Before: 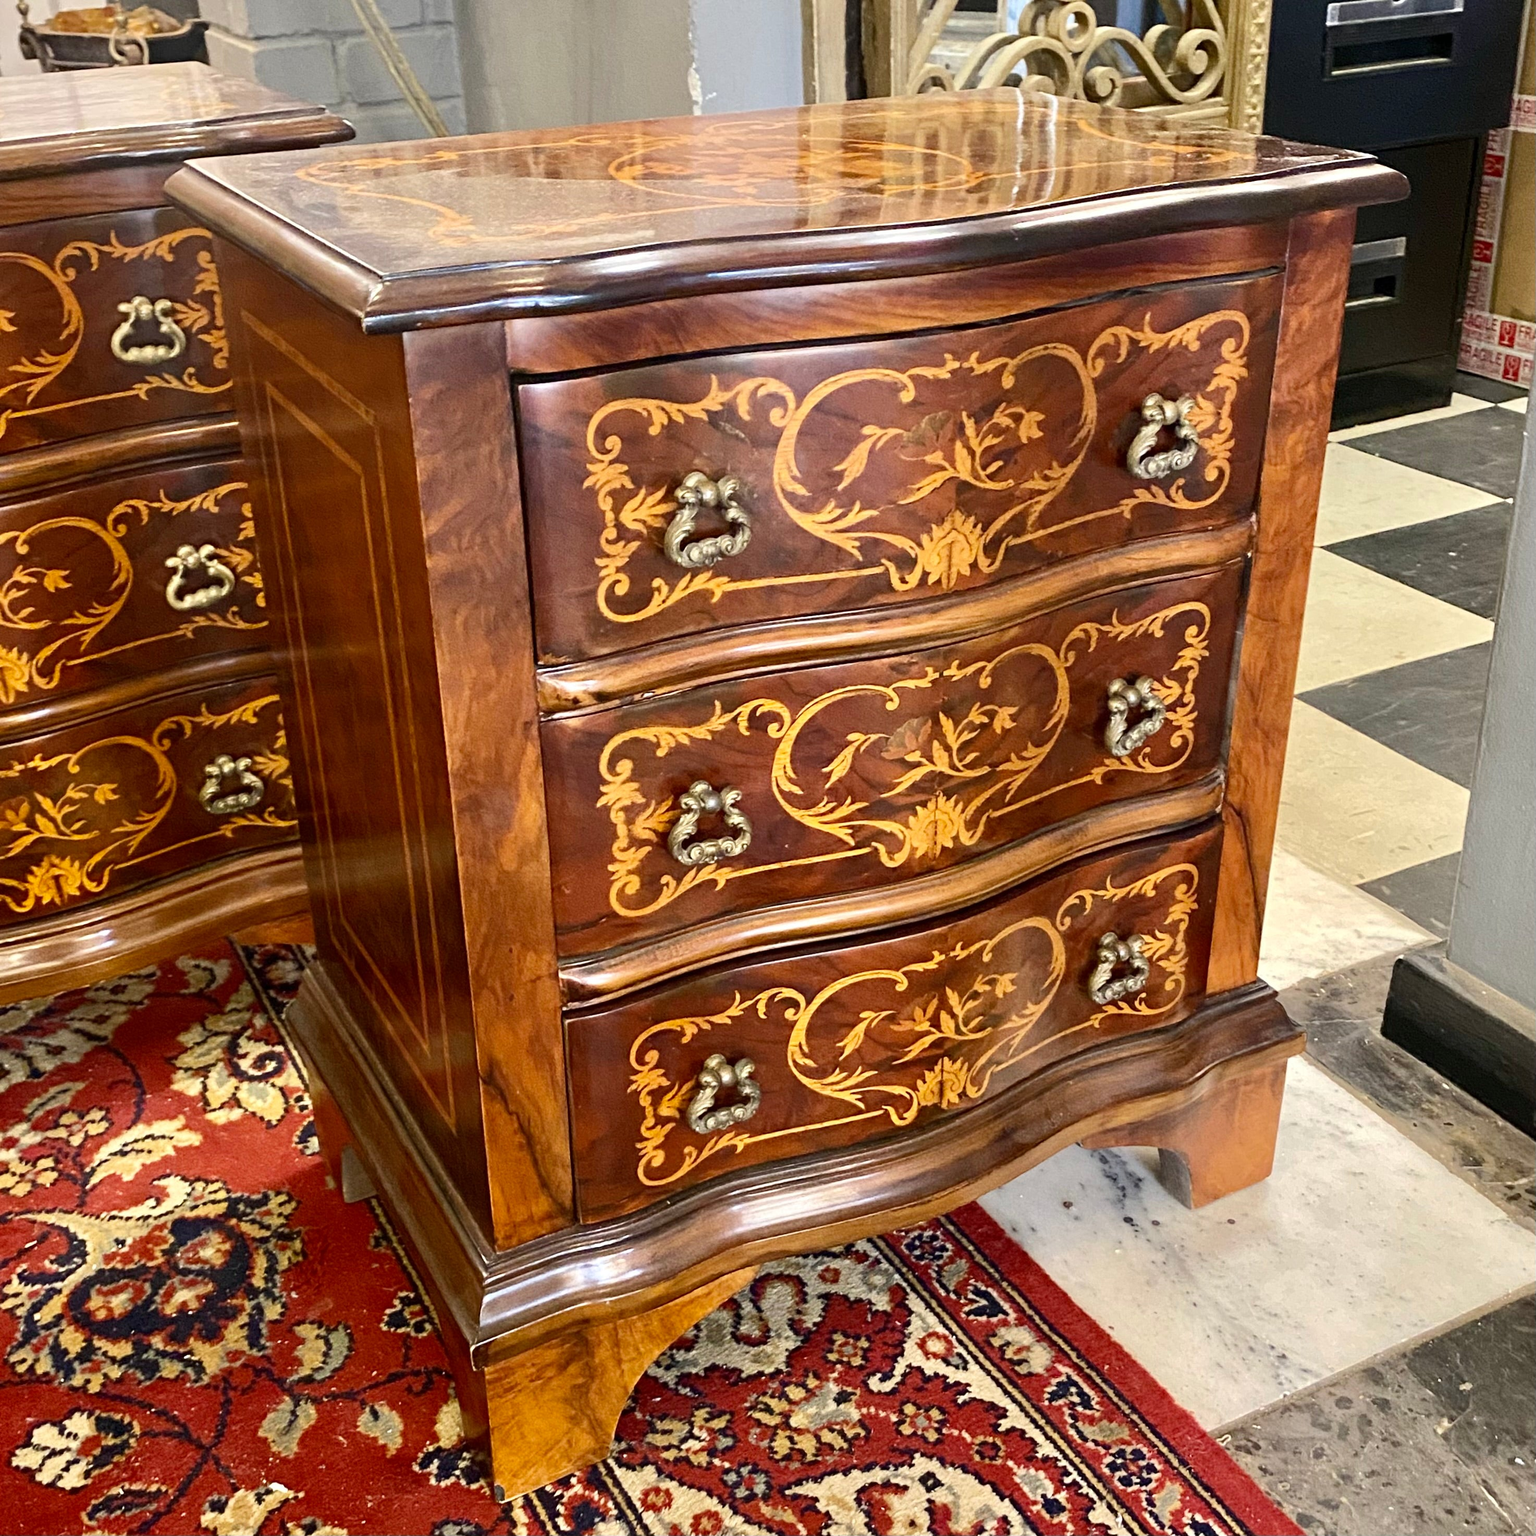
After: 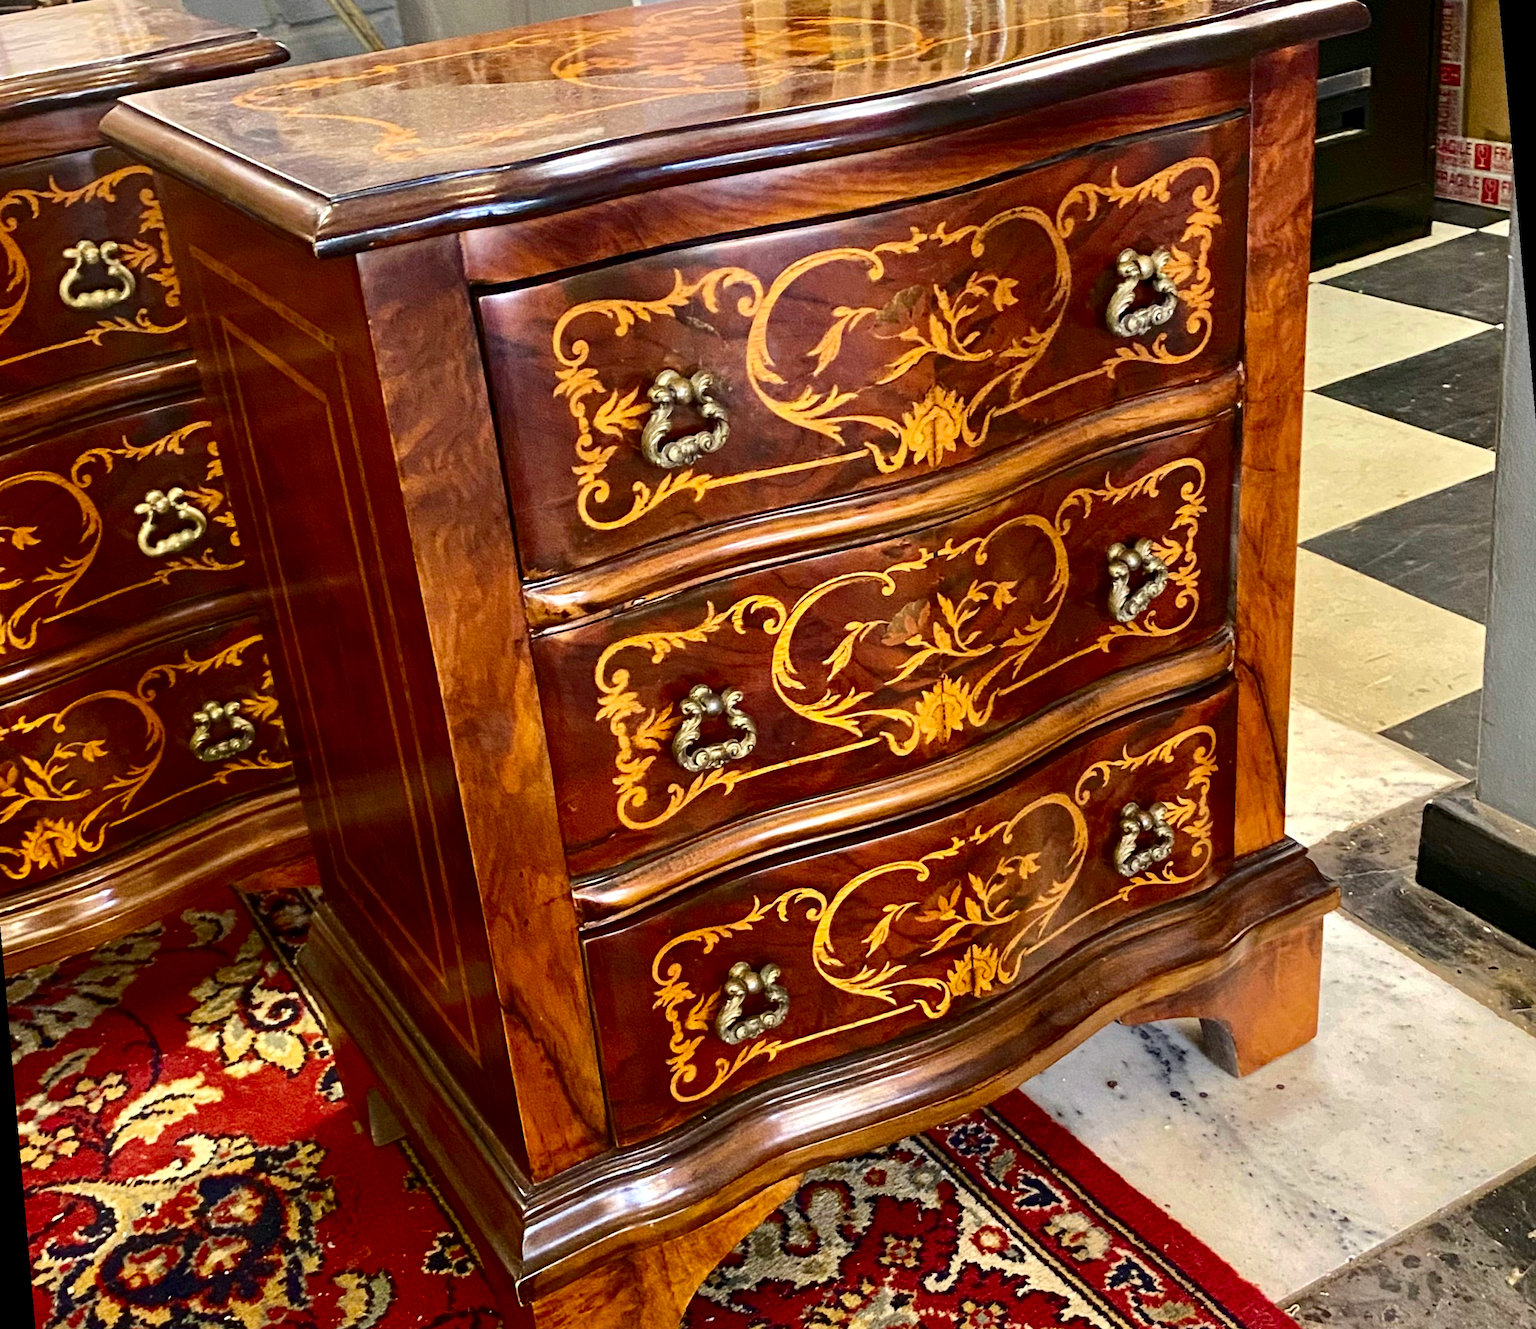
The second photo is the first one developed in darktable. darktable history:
rotate and perspective: rotation -5°, crop left 0.05, crop right 0.952, crop top 0.11, crop bottom 0.89
contrast brightness saturation: contrast 0.12, brightness -0.12, saturation 0.2
haze removal: compatibility mode true, adaptive false
